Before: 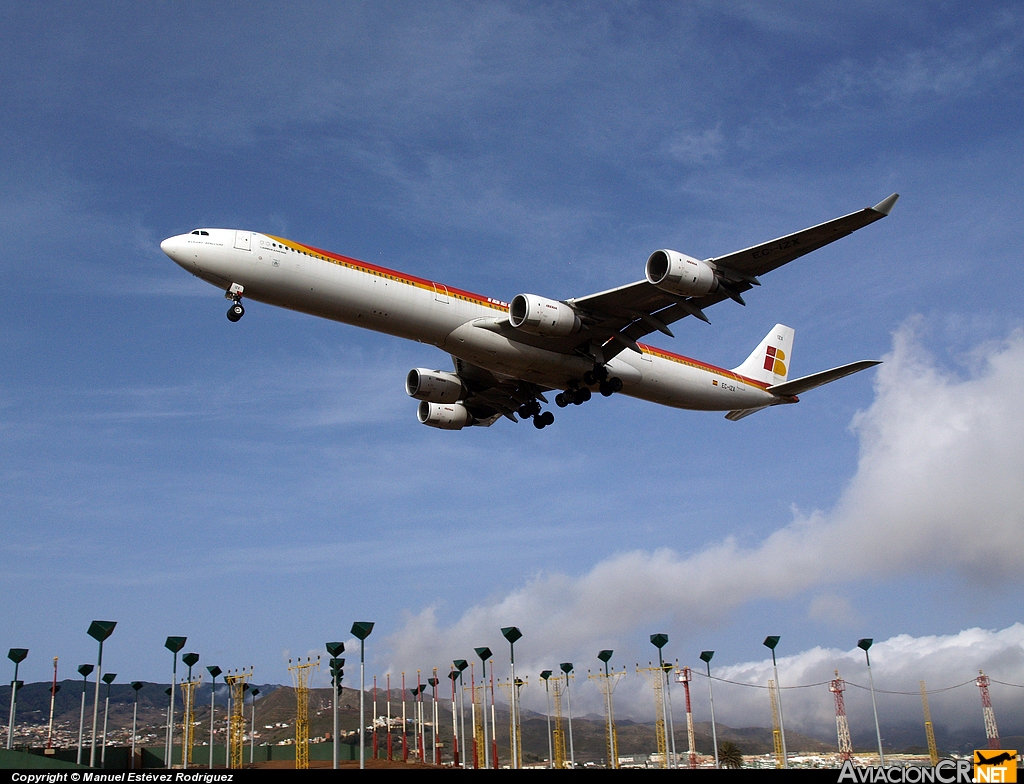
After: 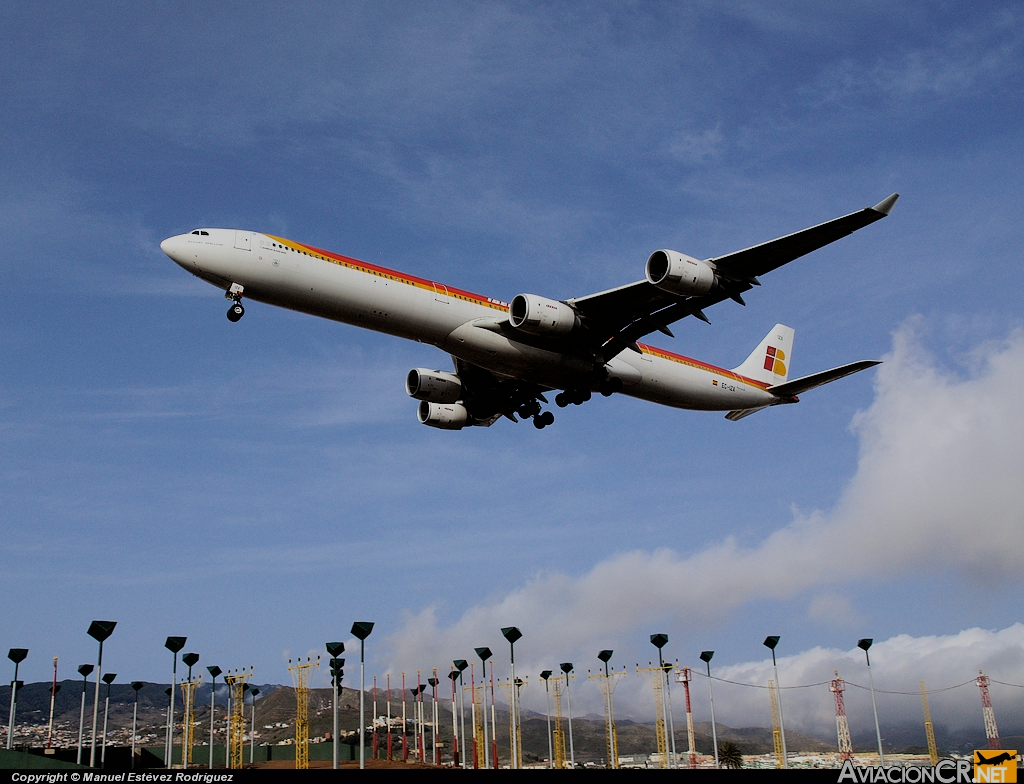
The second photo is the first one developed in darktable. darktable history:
white balance: emerald 1
filmic rgb: black relative exposure -6.15 EV, white relative exposure 6.96 EV, hardness 2.23, color science v6 (2022)
